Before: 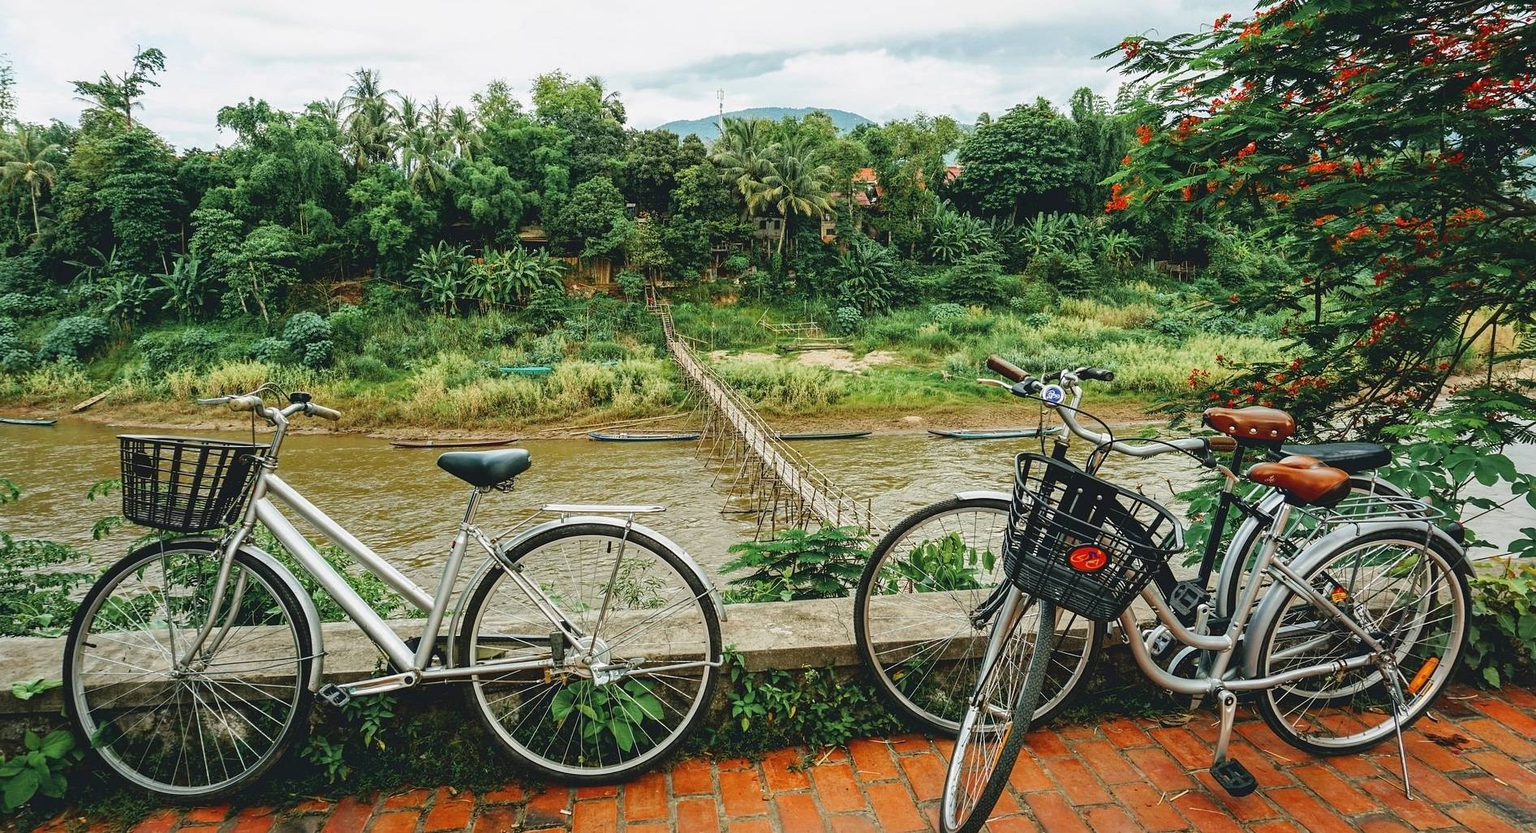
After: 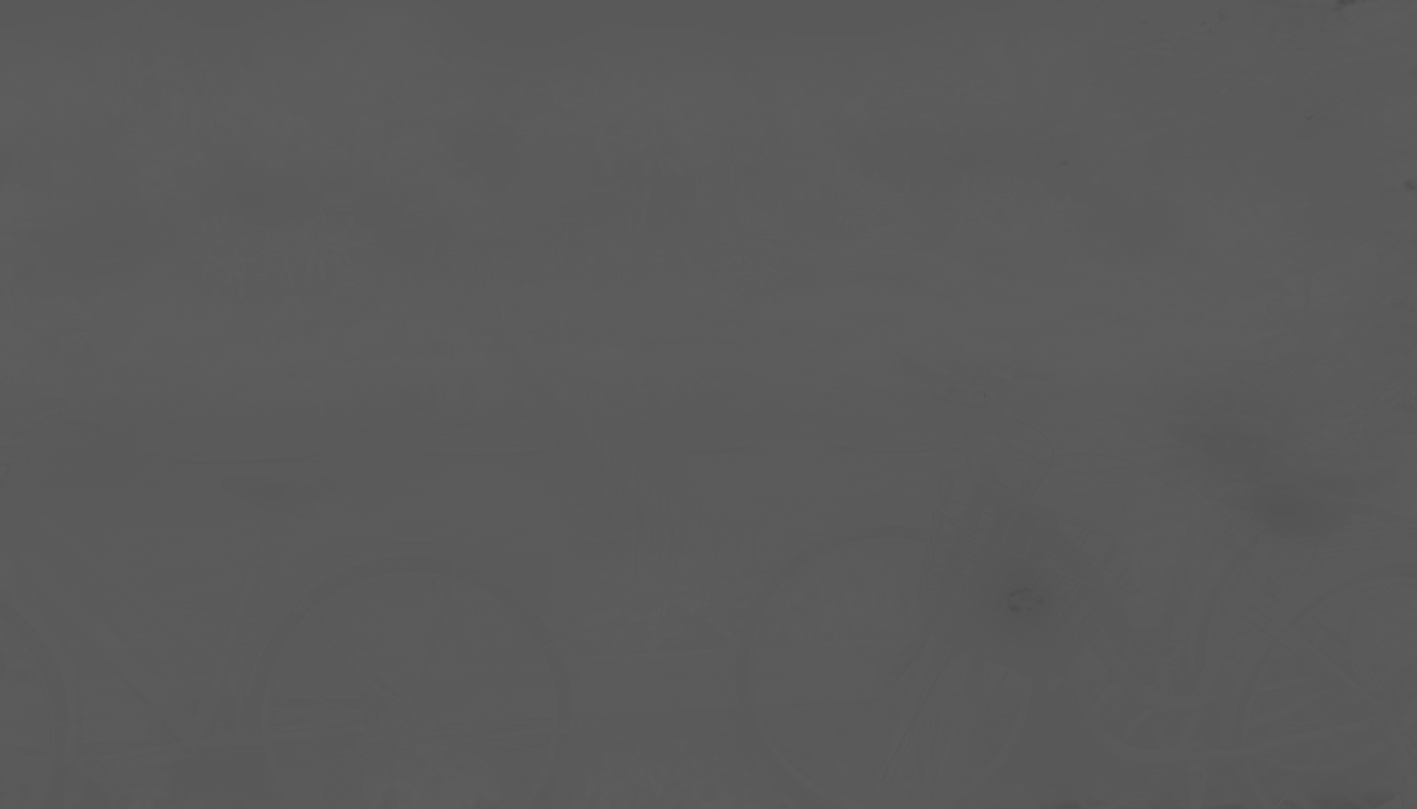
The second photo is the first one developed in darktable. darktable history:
crop: left 16.768%, top 8.653%, right 8.362%, bottom 12.485%
contrast brightness saturation: contrast -0.99, brightness -0.17, saturation 0.75
color balance rgb: perceptual saturation grading › global saturation 35%, perceptual saturation grading › highlights -25%, perceptual saturation grading › shadows 50%
base curve: curves: ch0 [(0, 0) (0.495, 0.917) (1, 1)], preserve colors none
monochrome: a -71.75, b 75.82
